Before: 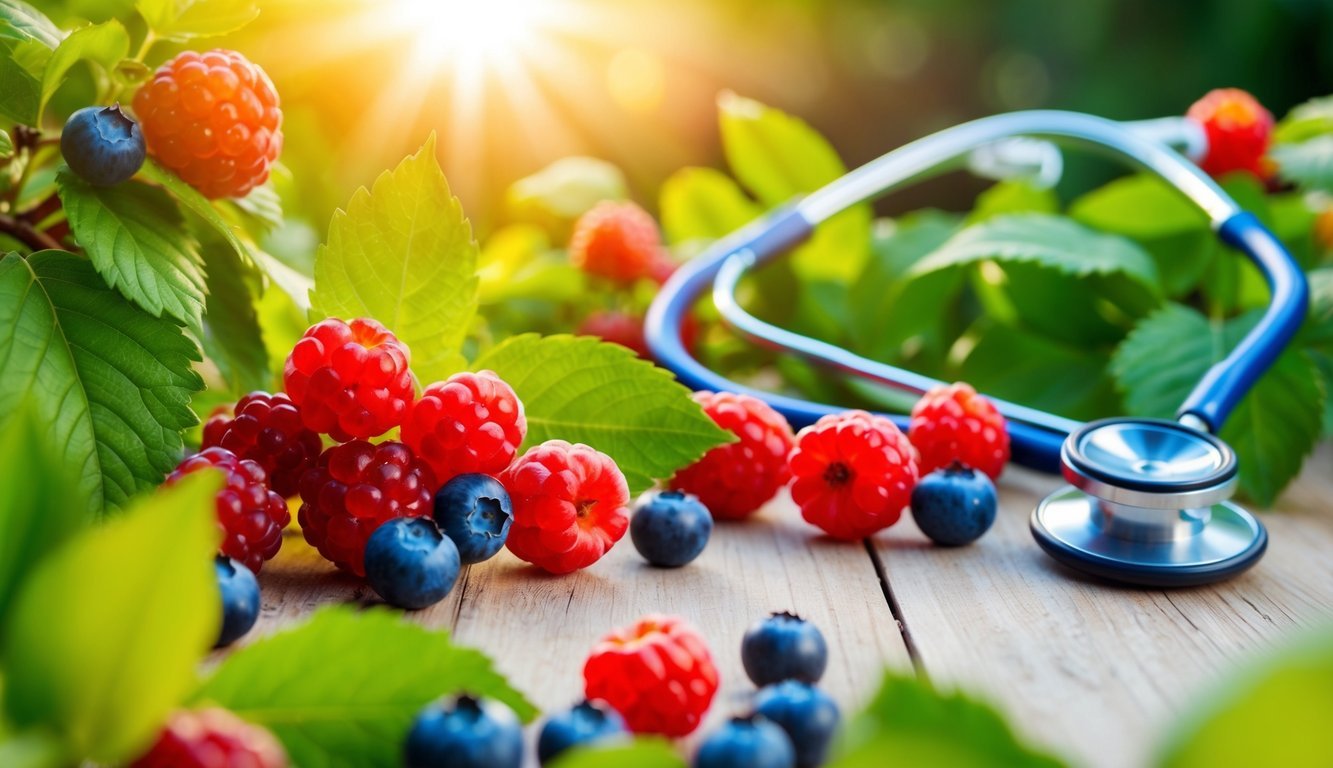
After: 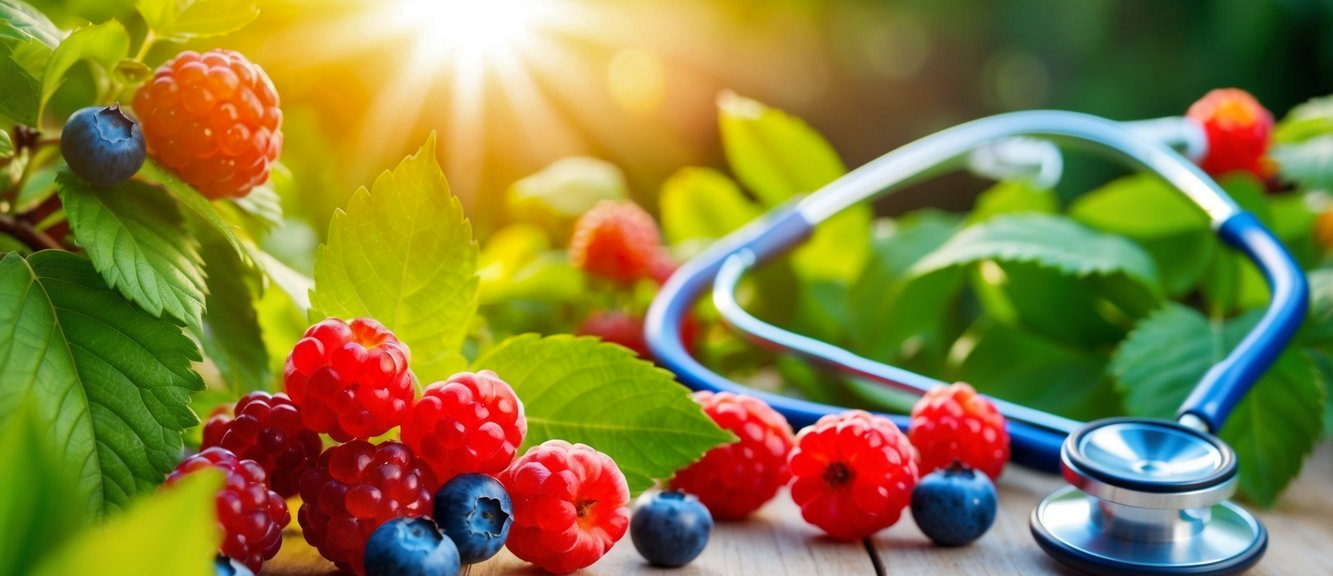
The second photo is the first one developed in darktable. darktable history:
tone equalizer: on, module defaults
crop: bottom 24.979%
shadows and highlights: shadows 52.51, soften with gaussian
